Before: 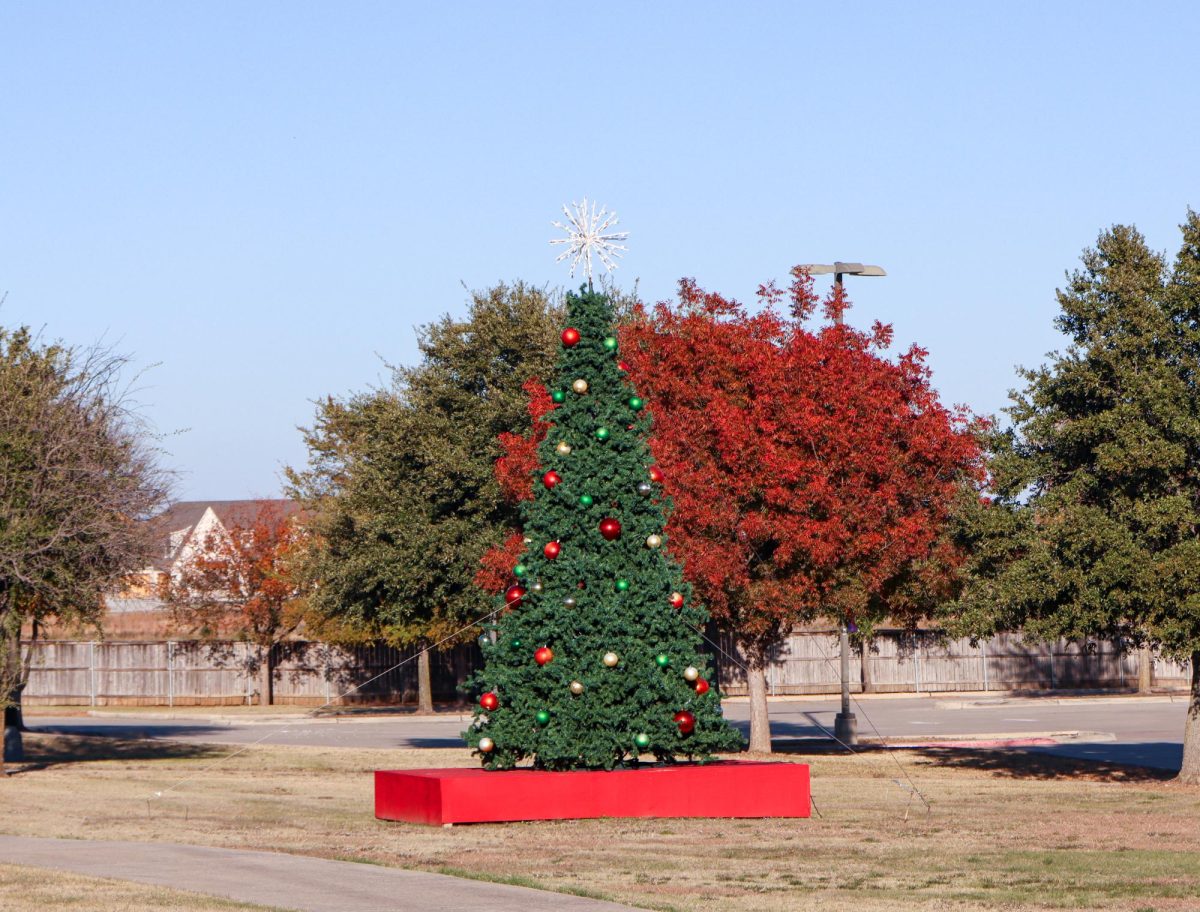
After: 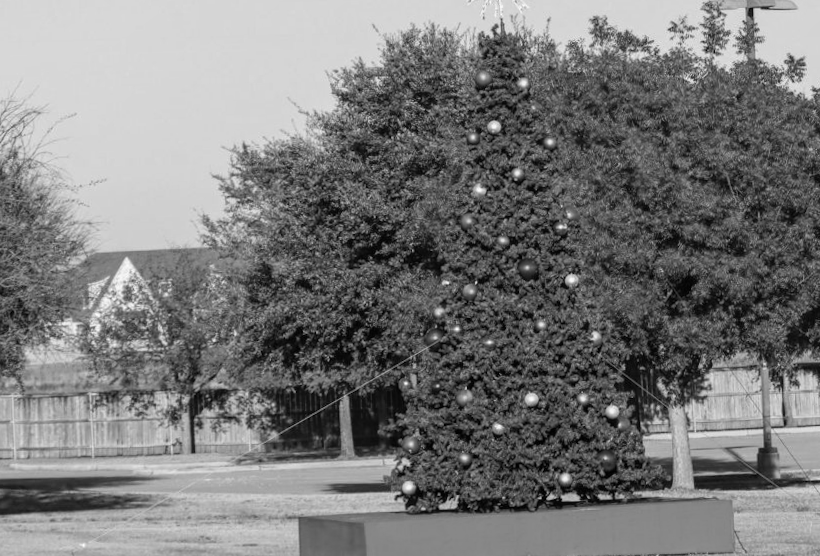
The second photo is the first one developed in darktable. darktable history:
local contrast: detail 110%
rotate and perspective: rotation -1.42°, crop left 0.016, crop right 0.984, crop top 0.035, crop bottom 0.965
crop: left 6.488%, top 27.668%, right 24.183%, bottom 8.656%
color contrast: green-magenta contrast 0, blue-yellow contrast 0
